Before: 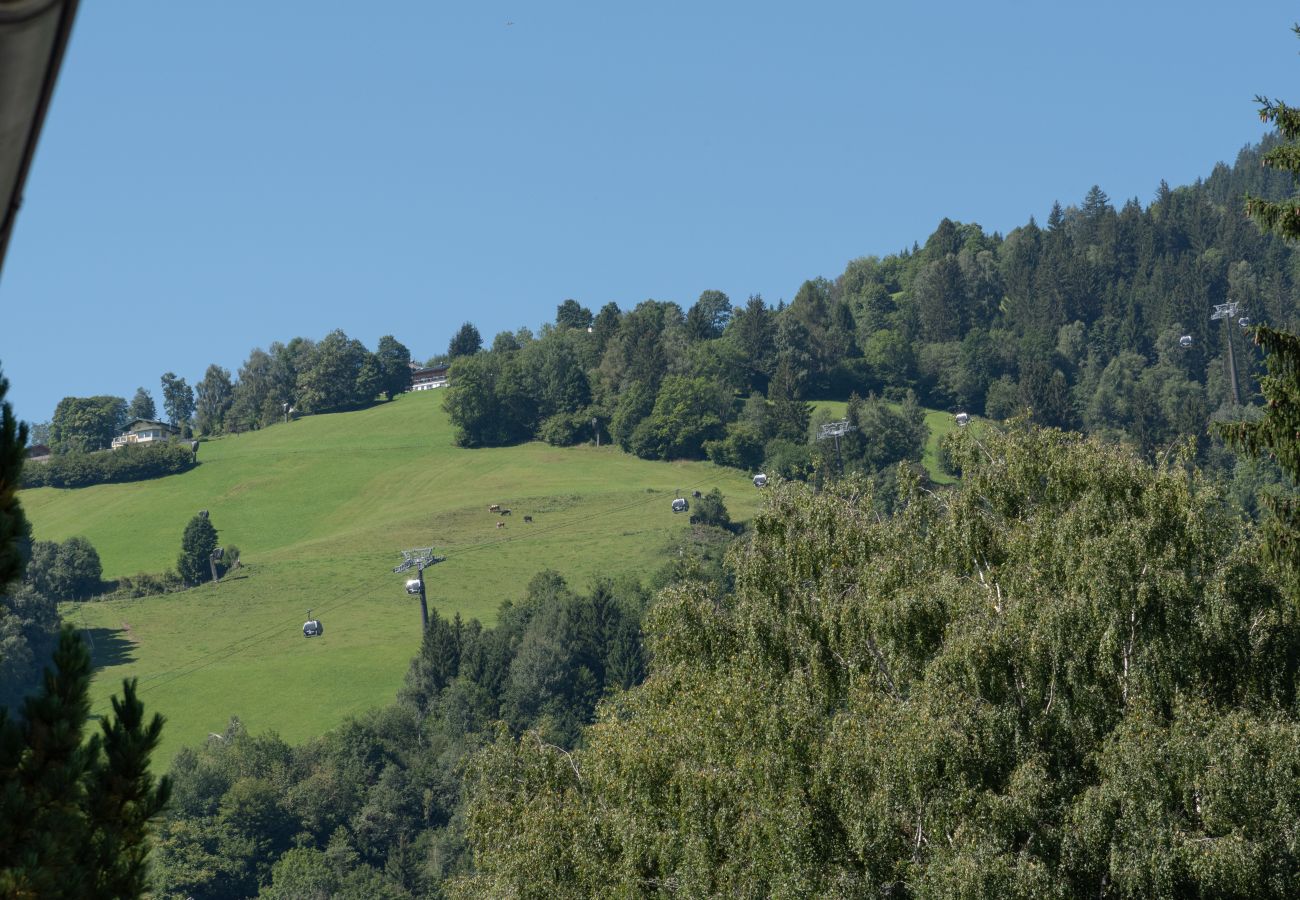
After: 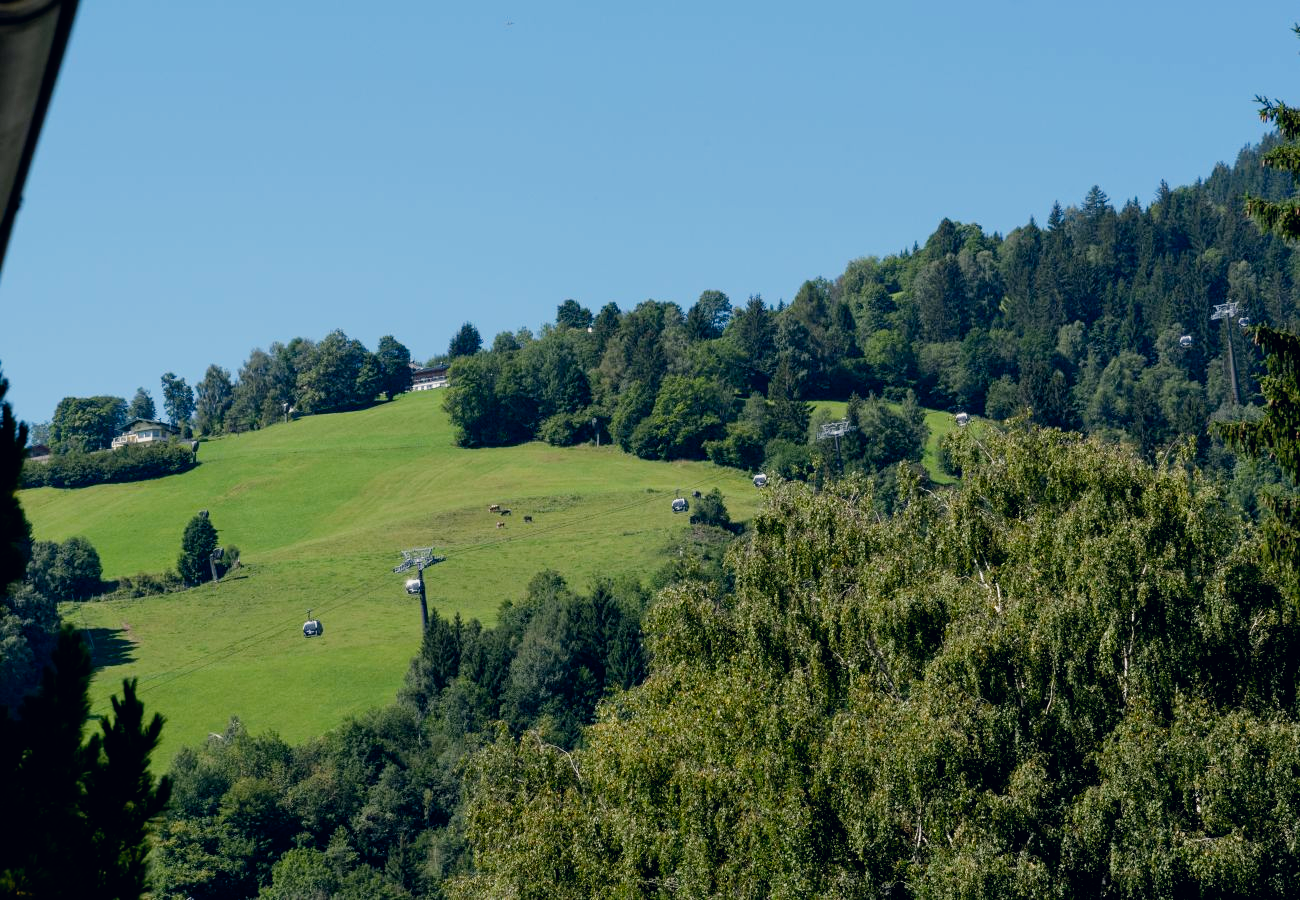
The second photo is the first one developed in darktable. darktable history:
color correction: highlights a* 0.379, highlights b* 2.71, shadows a* -1.3, shadows b* -4.64
filmic rgb: middle gray luminance 9.96%, black relative exposure -8.63 EV, white relative exposure 3.3 EV, target black luminance 0%, hardness 5.2, latitude 44.59%, contrast 1.303, highlights saturation mix 4.54%, shadows ↔ highlights balance 23.81%, preserve chrominance no, color science v4 (2020), iterations of high-quality reconstruction 0, type of noise poissonian
